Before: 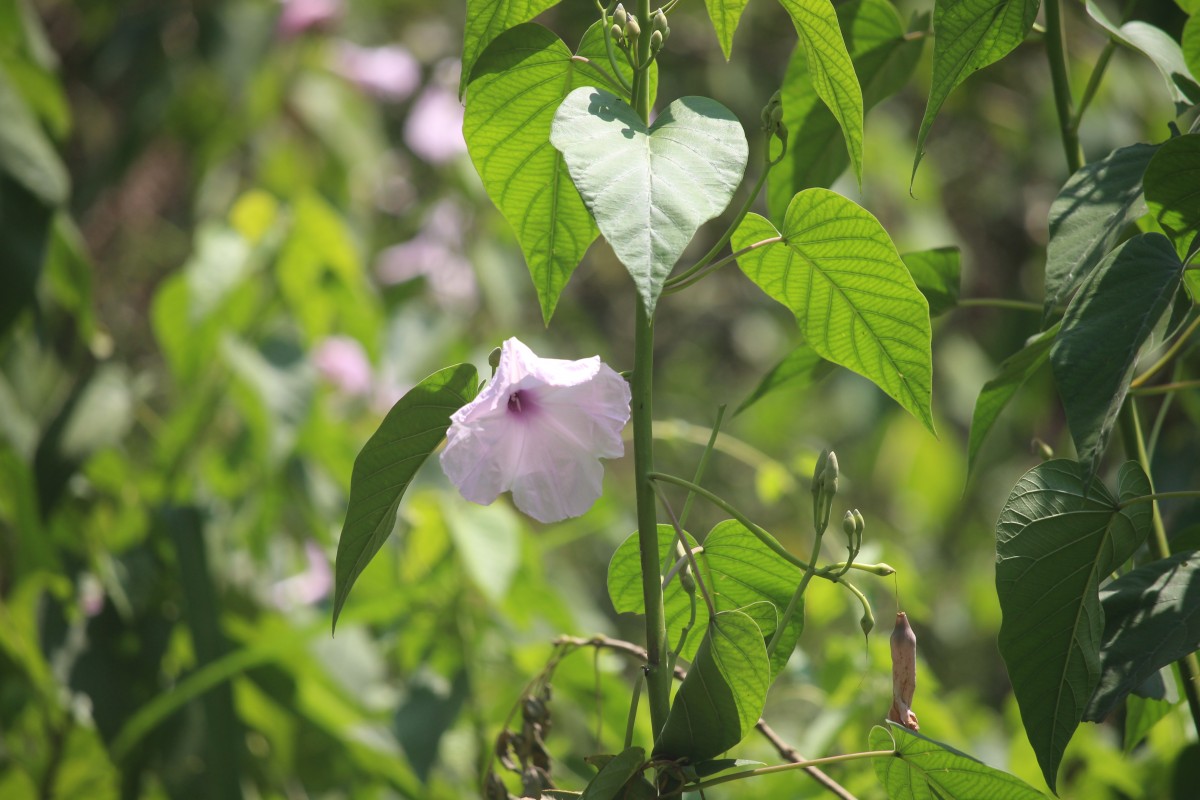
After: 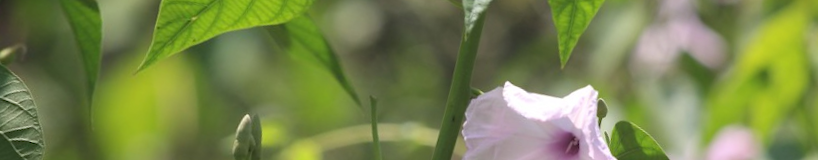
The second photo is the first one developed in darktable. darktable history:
crop and rotate: angle 16.12°, top 30.835%, bottom 35.653%
rotate and perspective: rotation 1.69°, lens shift (vertical) -0.023, lens shift (horizontal) -0.291, crop left 0.025, crop right 0.988, crop top 0.092, crop bottom 0.842
